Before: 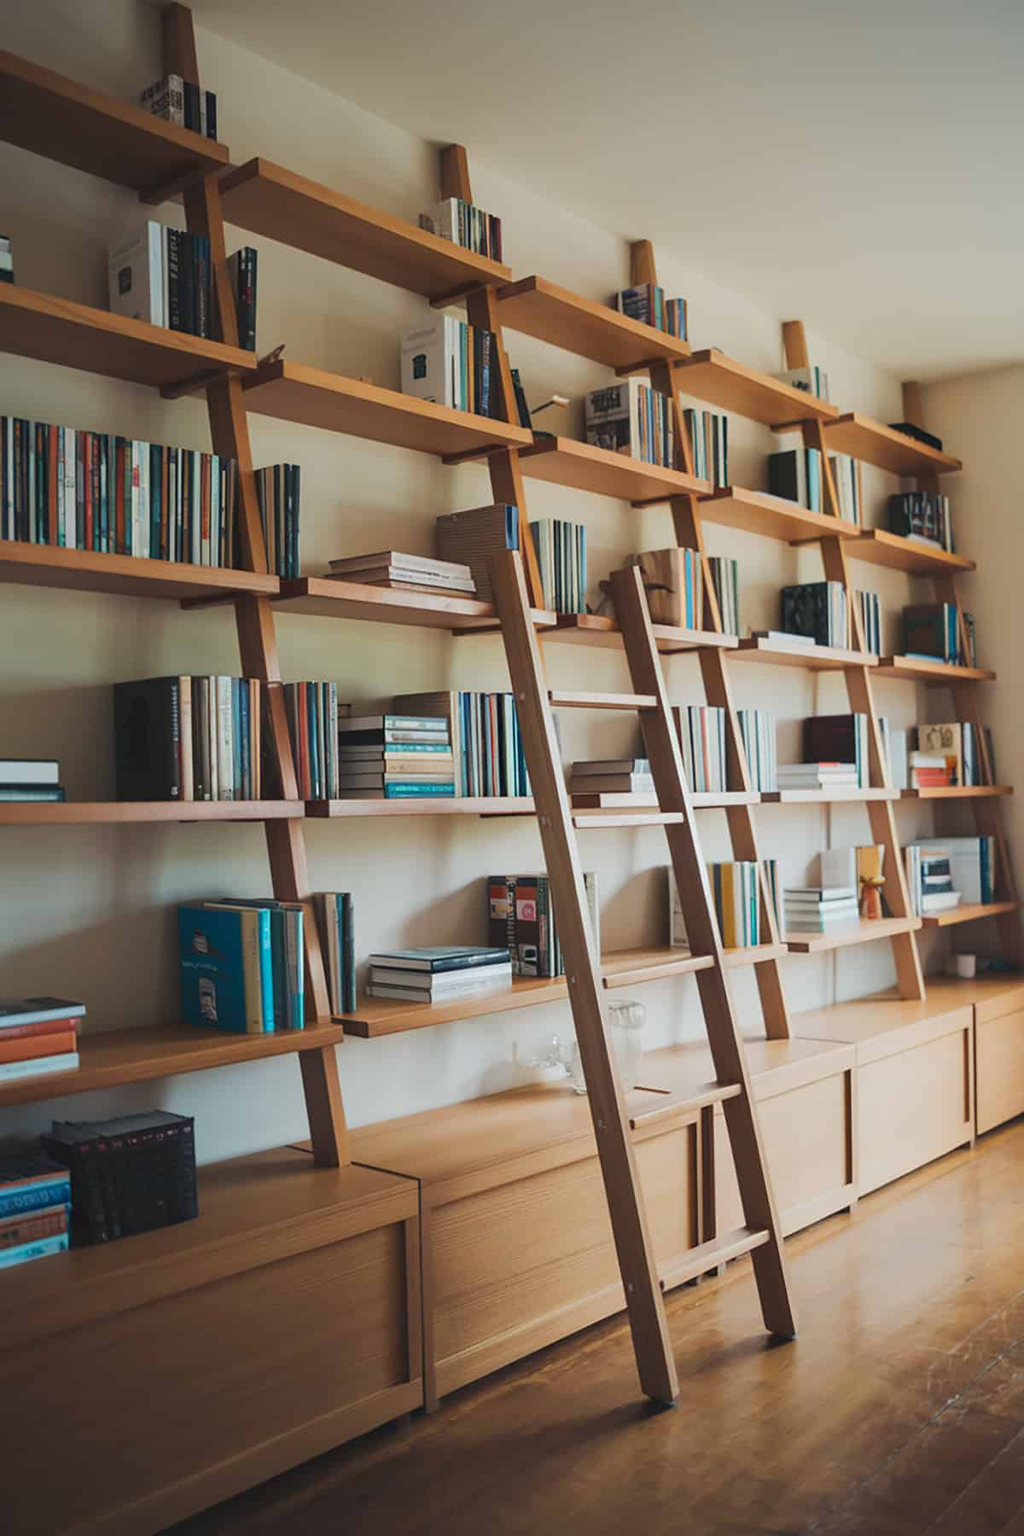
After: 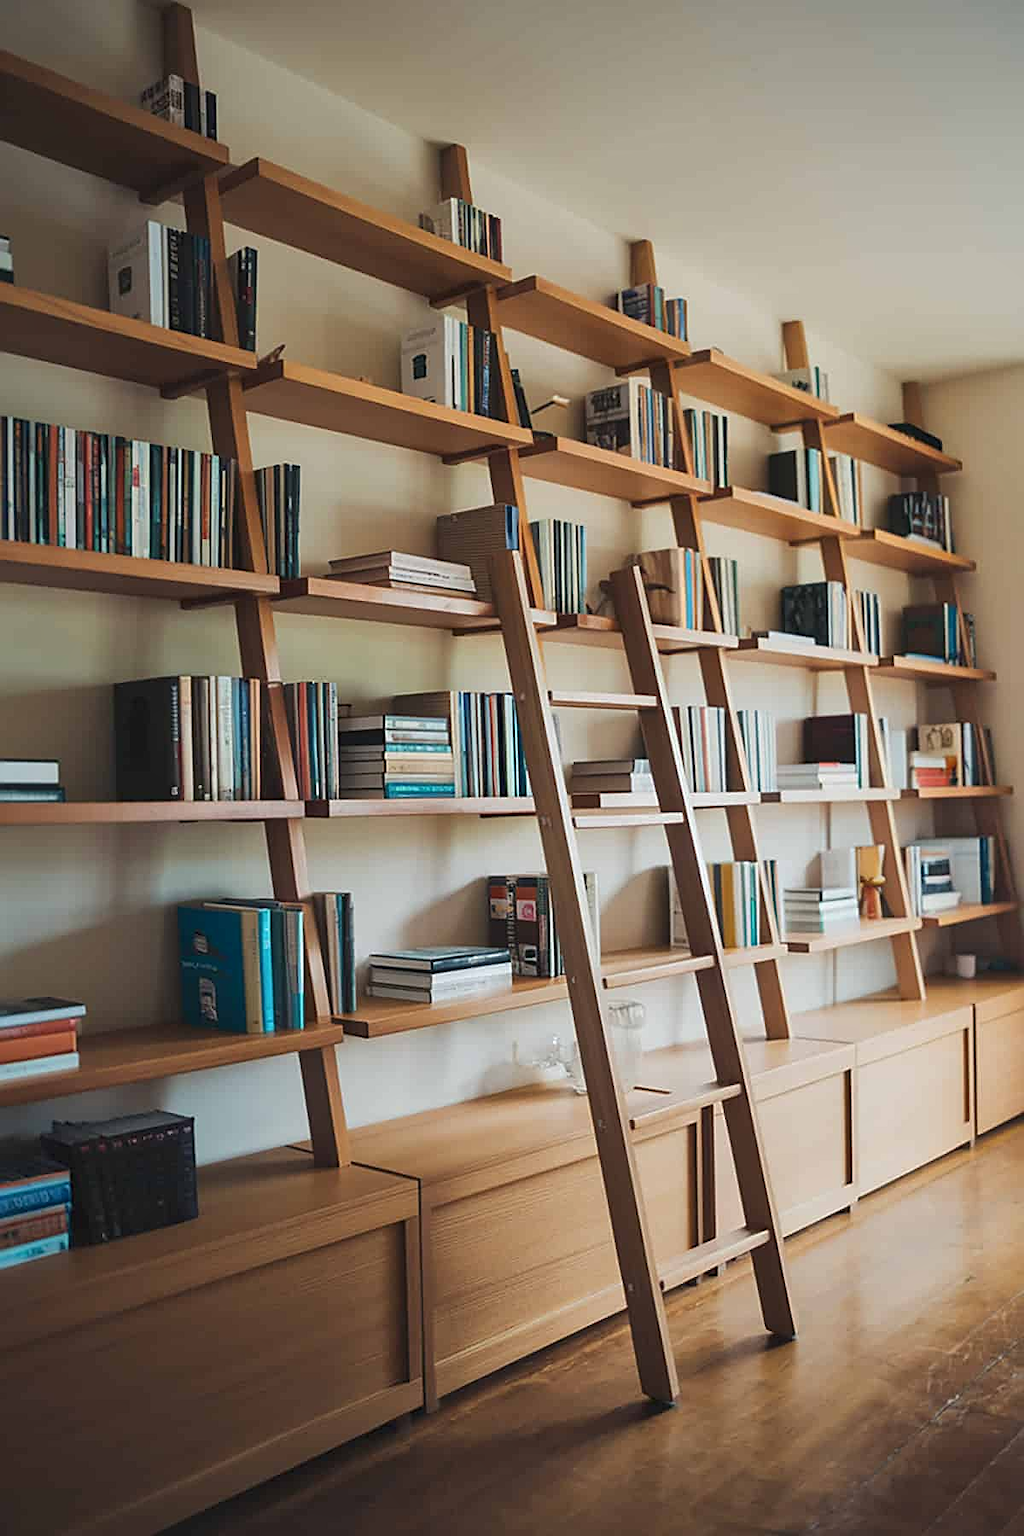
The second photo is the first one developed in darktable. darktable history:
local contrast: mode bilateral grid, contrast 20, coarseness 50, detail 120%, midtone range 0.2
sharpen: on, module defaults
